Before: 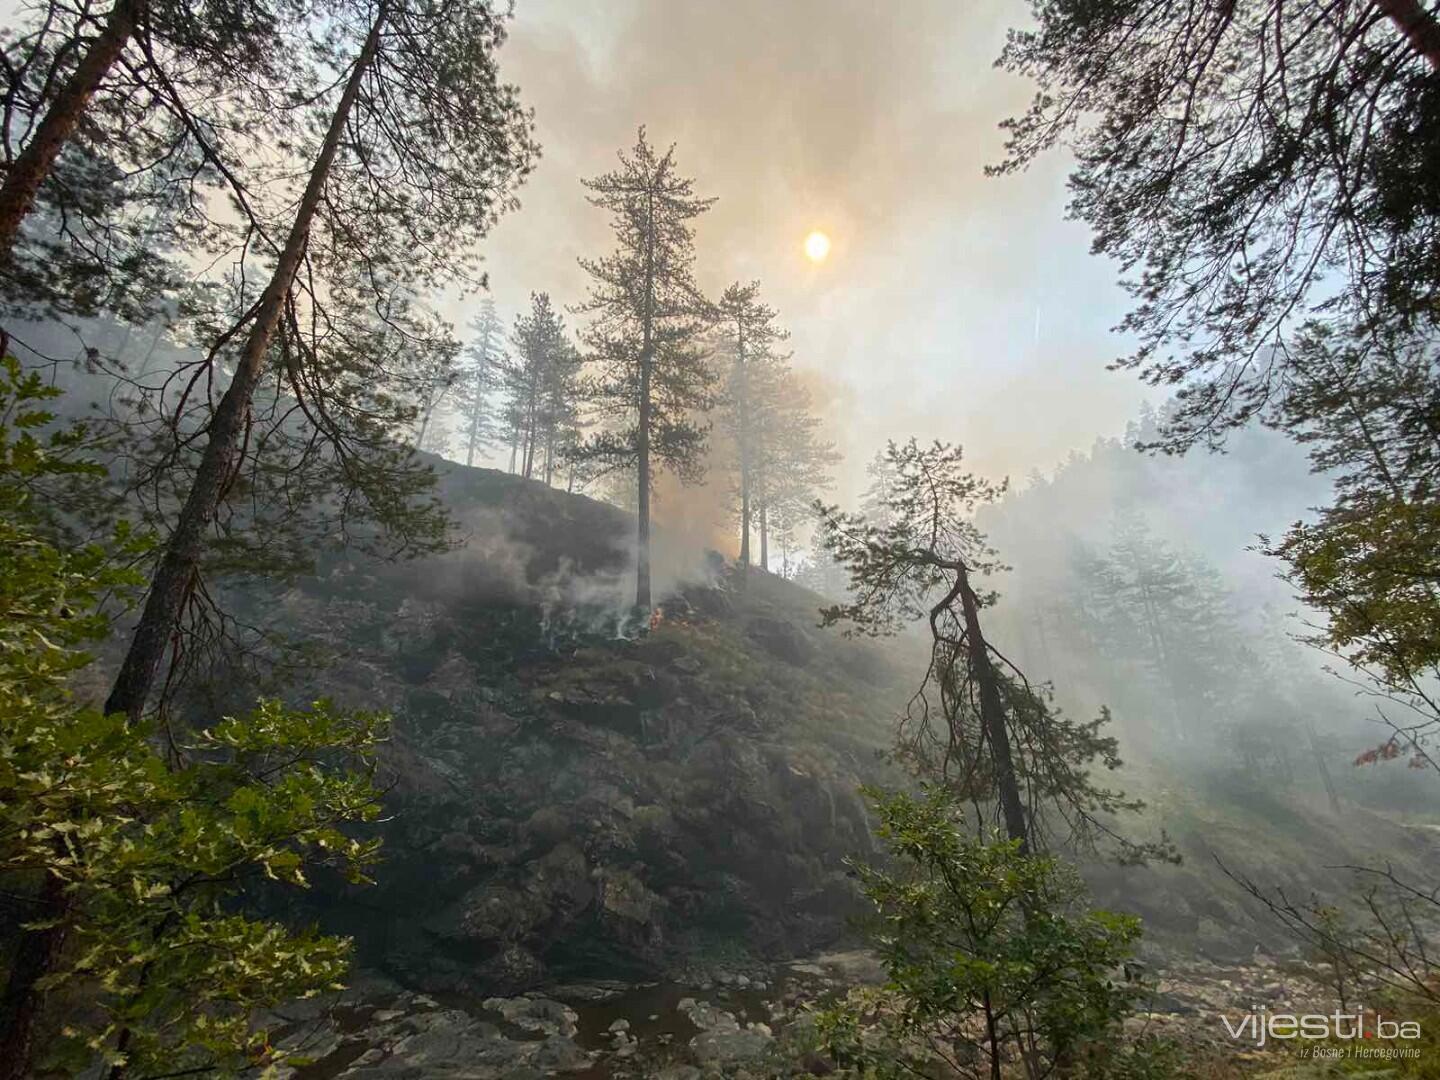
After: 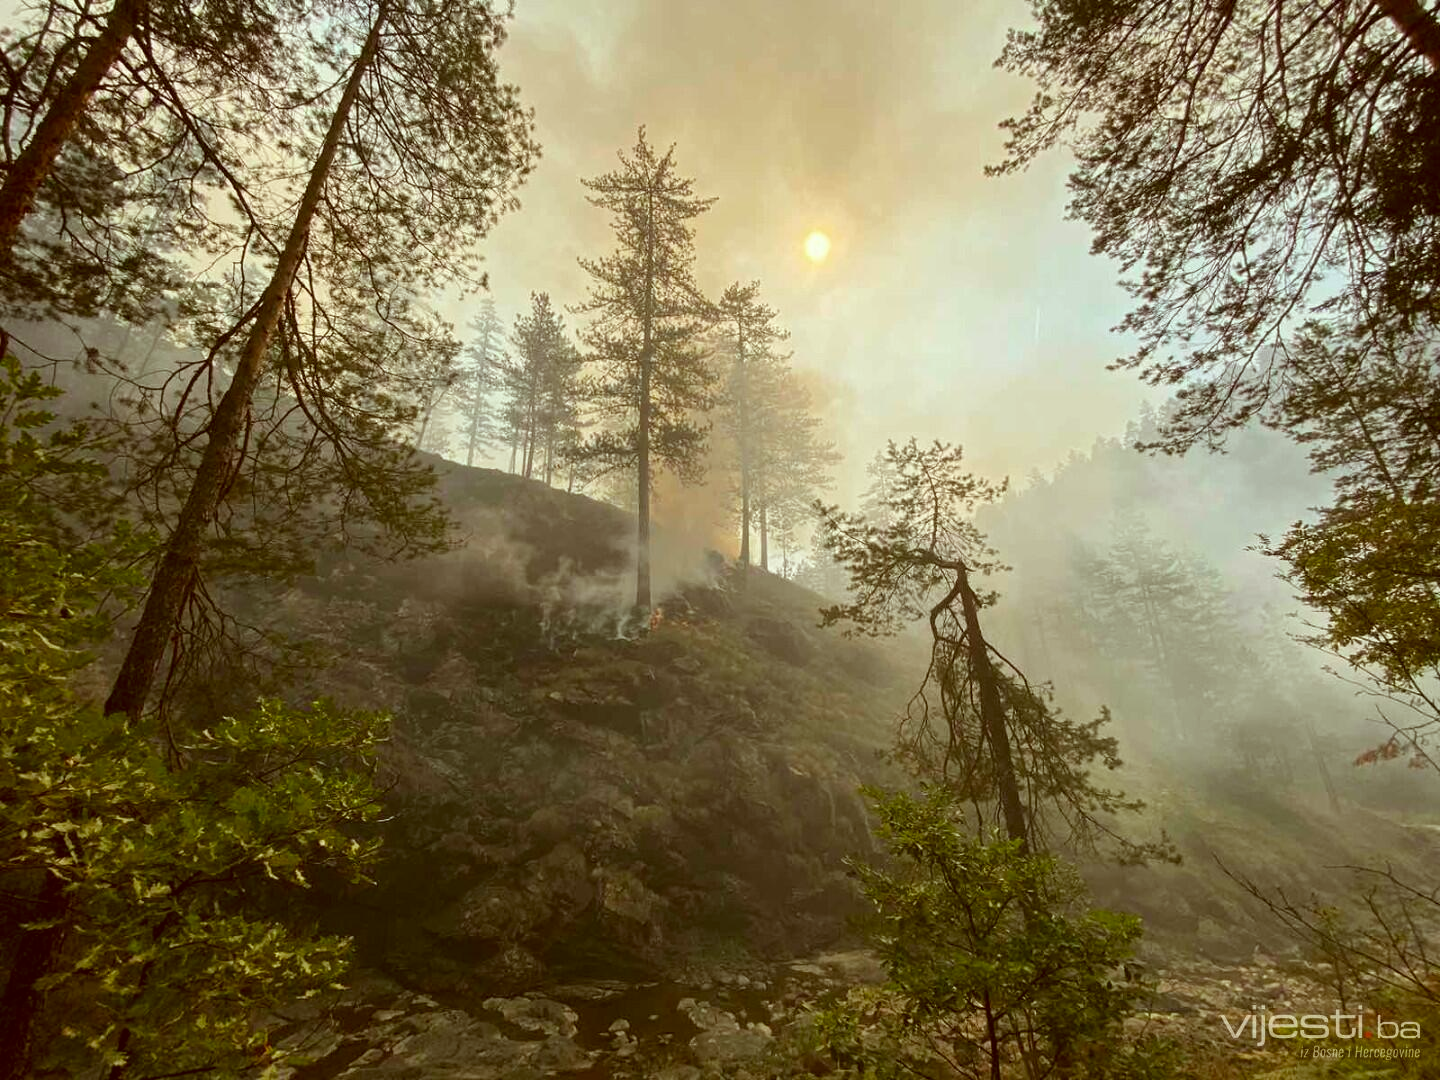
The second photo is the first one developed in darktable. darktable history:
color correction: highlights a* -5.61, highlights b* 9.8, shadows a* 9.91, shadows b* 24.95
